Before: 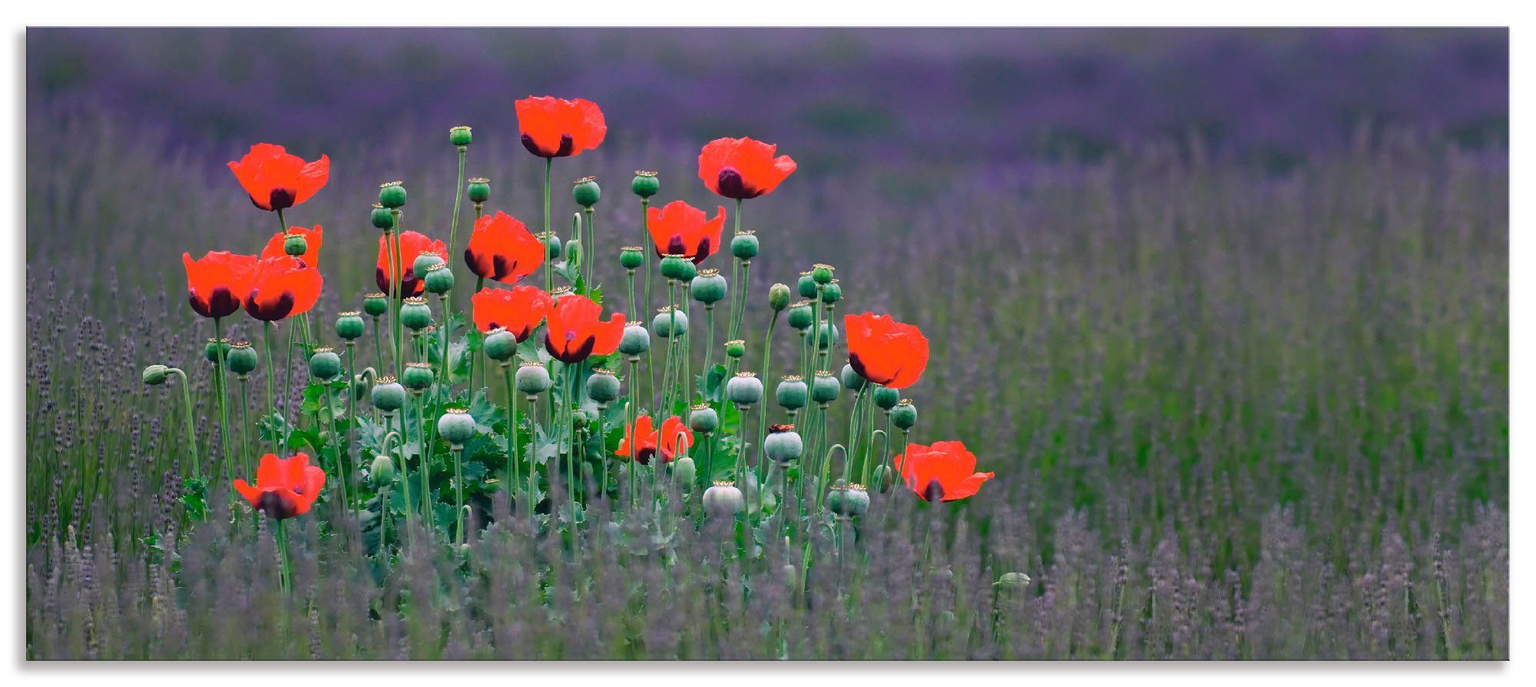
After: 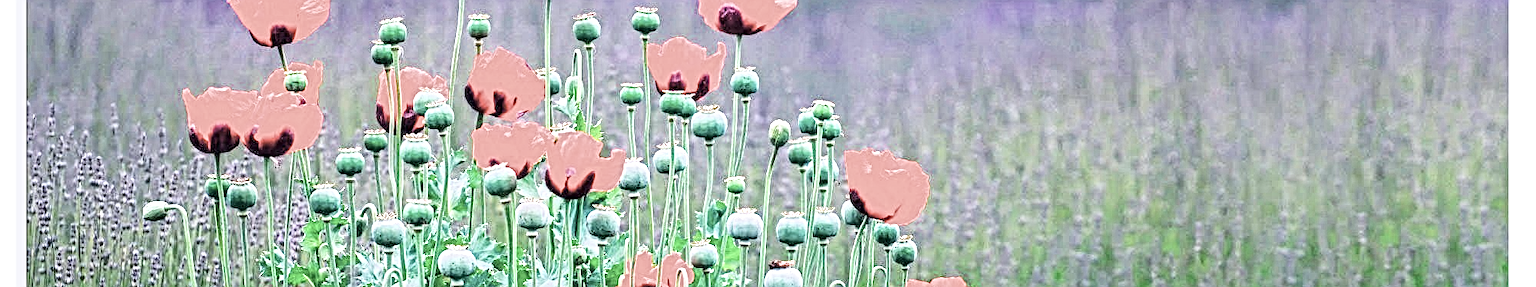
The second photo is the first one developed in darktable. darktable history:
white balance: emerald 1
crop and rotate: top 23.84%, bottom 34.294%
local contrast: mode bilateral grid, contrast 20, coarseness 3, detail 300%, midtone range 0.2
color calibration: illuminant as shot in camera, x 0.358, y 0.373, temperature 4628.91 K
exposure: black level correction 0, exposure 1.9 EV, compensate highlight preservation false
contrast brightness saturation: contrast 0.1, saturation -0.36
filmic rgb: black relative exposure -5 EV, hardness 2.88, contrast 1.3
